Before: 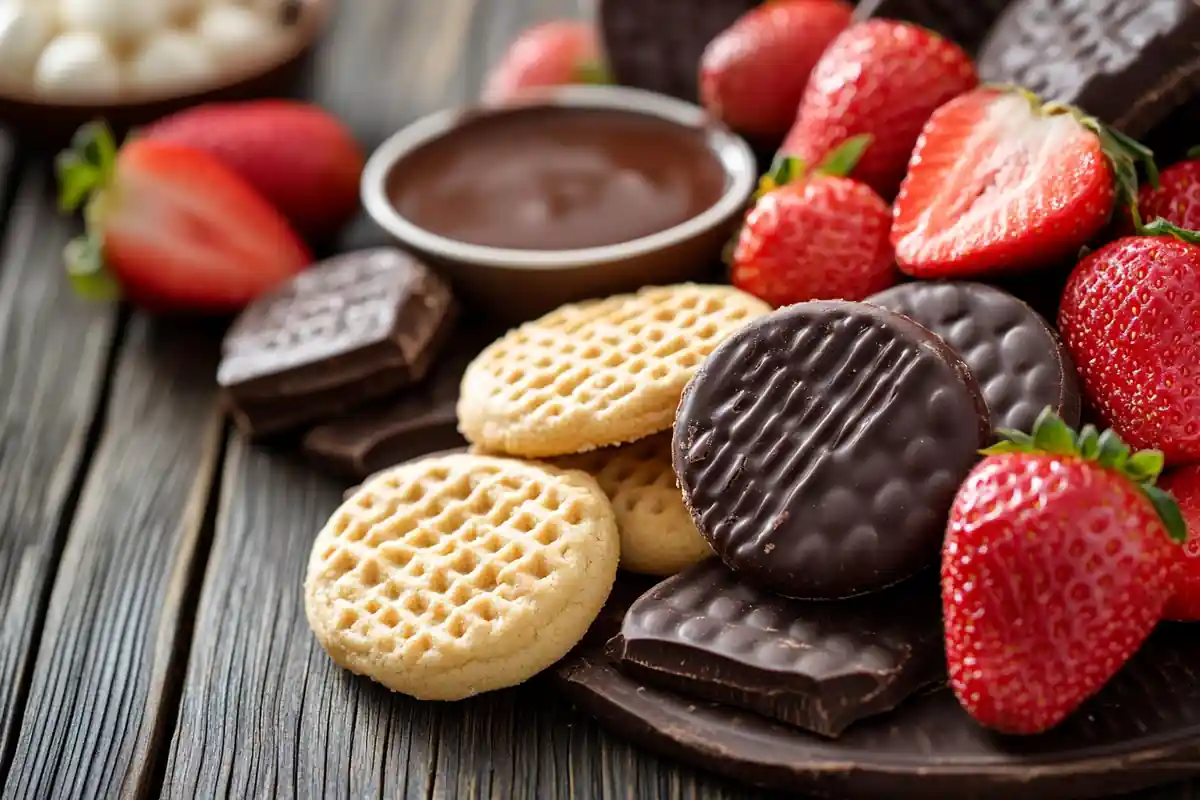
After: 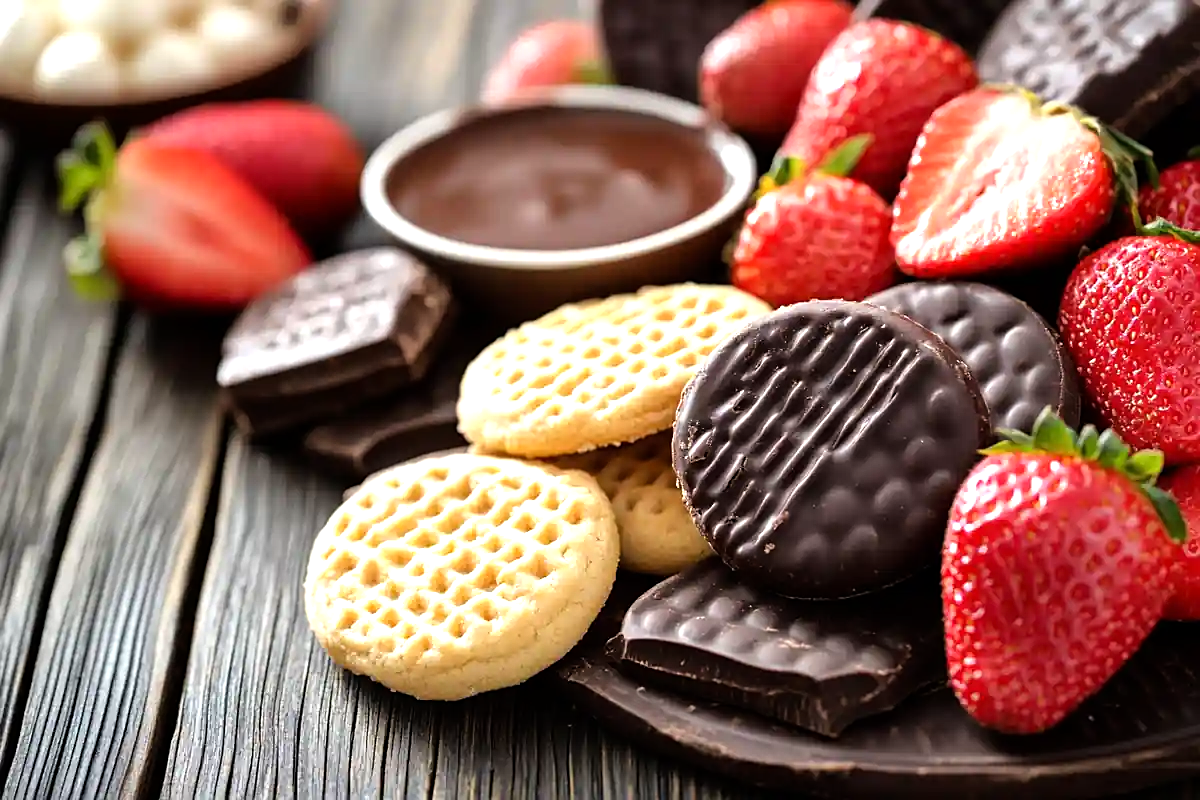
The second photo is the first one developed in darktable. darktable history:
tone equalizer: -8 EV -0.718 EV, -7 EV -0.722 EV, -6 EV -0.617 EV, -5 EV -0.422 EV, -3 EV 0.396 EV, -2 EV 0.6 EV, -1 EV 0.681 EV, +0 EV 0.74 EV
sharpen: amount 0.204
